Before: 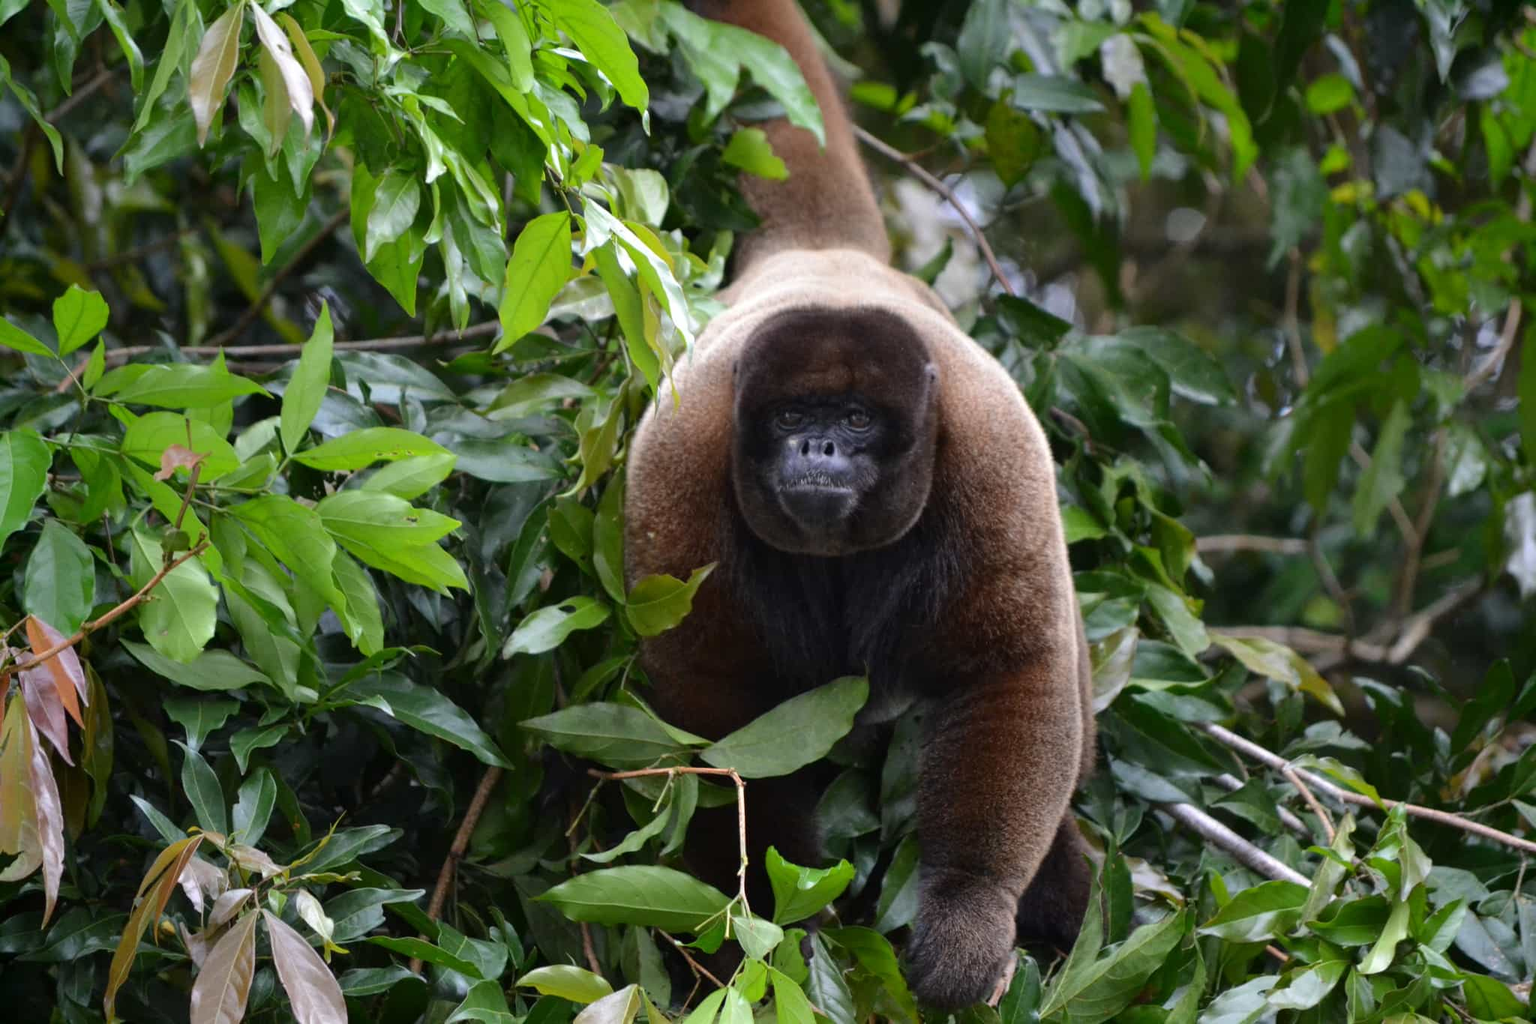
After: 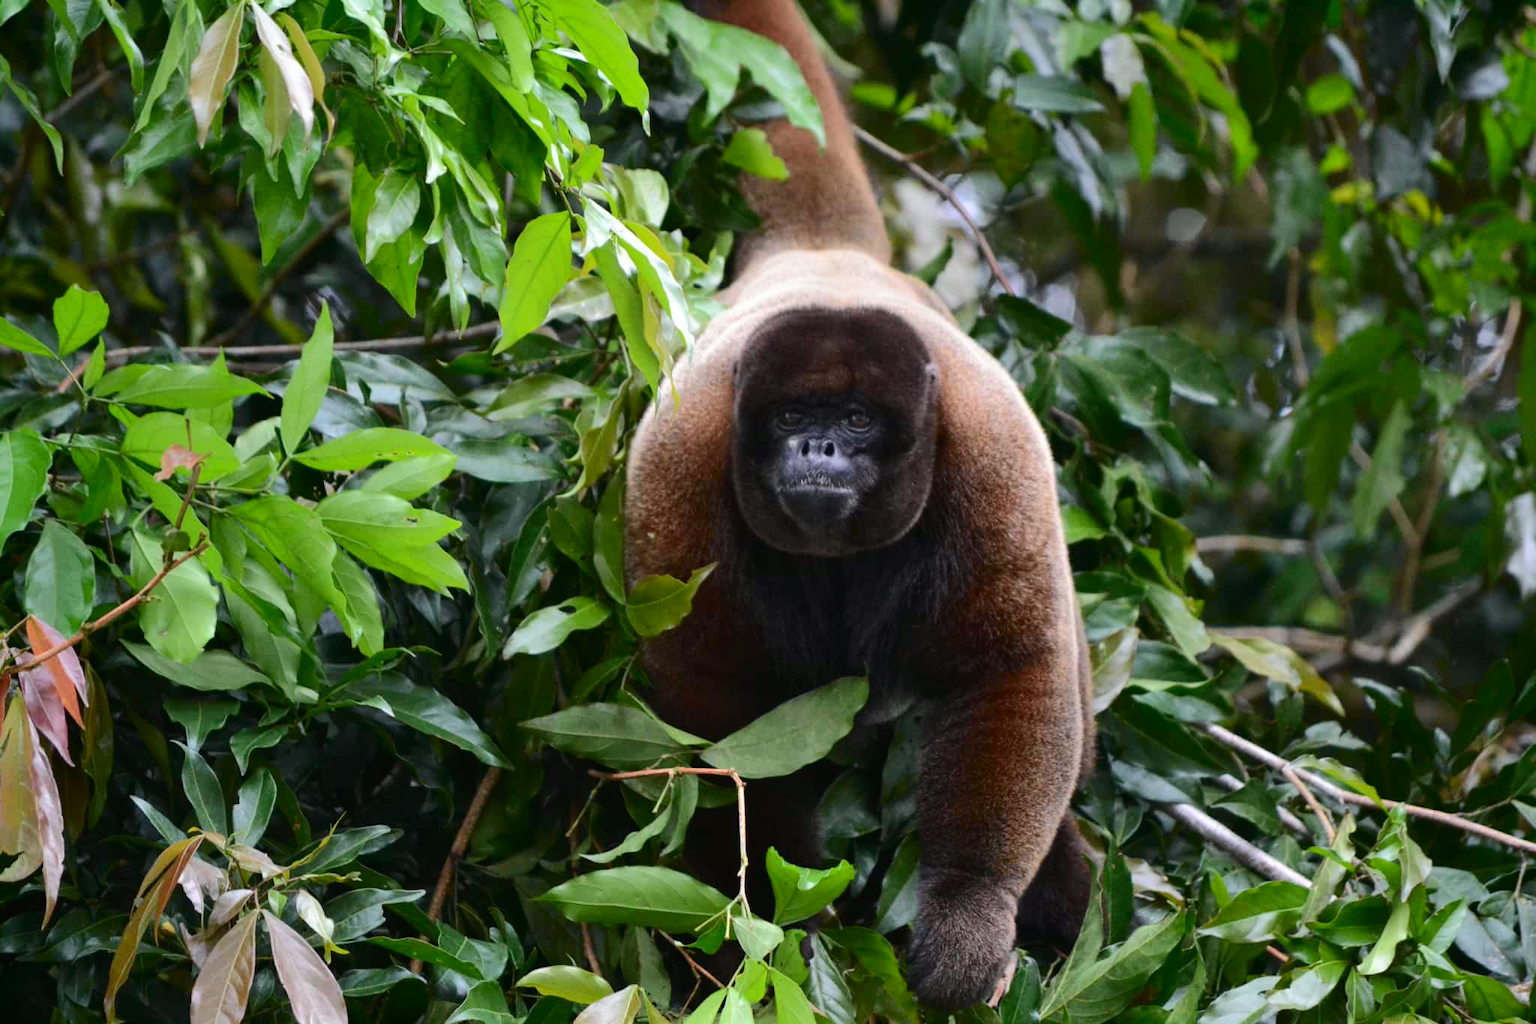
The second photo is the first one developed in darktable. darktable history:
tone curve: curves: ch0 [(0, 0.01) (0.037, 0.032) (0.131, 0.108) (0.275, 0.256) (0.483, 0.512) (0.61, 0.665) (0.696, 0.742) (0.792, 0.819) (0.911, 0.925) (0.997, 0.995)]; ch1 [(0, 0) (0.308, 0.29) (0.425, 0.411) (0.492, 0.488) (0.505, 0.503) (0.527, 0.531) (0.568, 0.594) (0.683, 0.702) (0.746, 0.77) (1, 1)]; ch2 [(0, 0) (0.246, 0.233) (0.36, 0.352) (0.415, 0.415) (0.485, 0.487) (0.502, 0.504) (0.525, 0.523) (0.539, 0.553) (0.587, 0.594) (0.636, 0.652) (0.711, 0.729) (0.845, 0.855) (0.998, 0.977)], color space Lab, independent channels, preserve colors none
